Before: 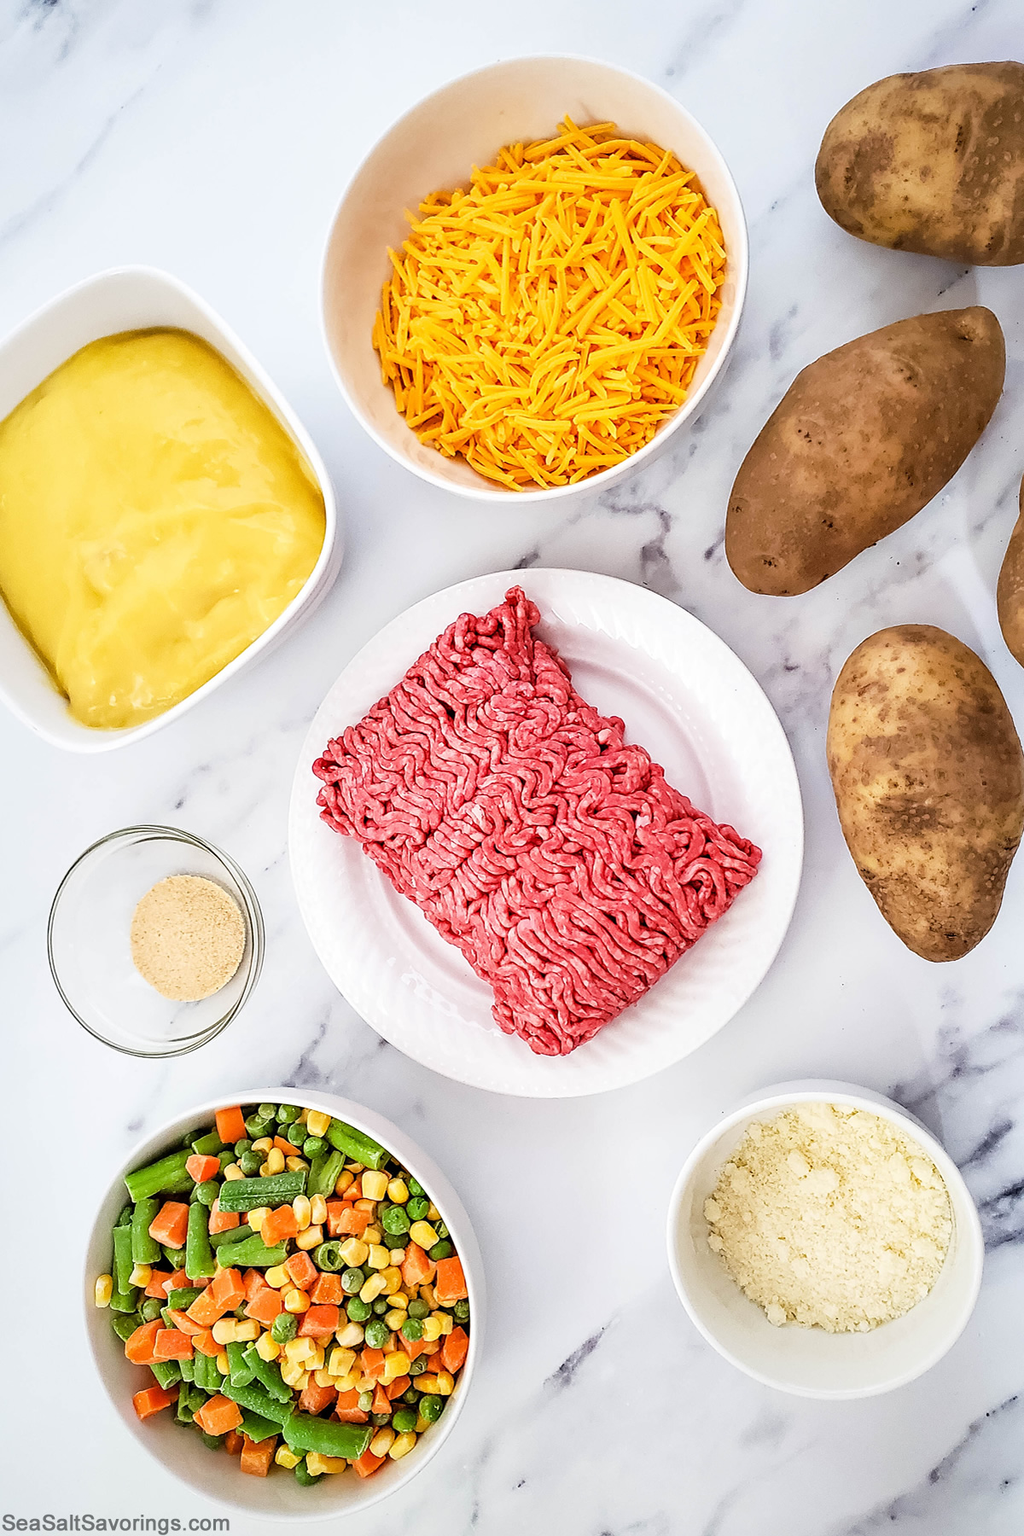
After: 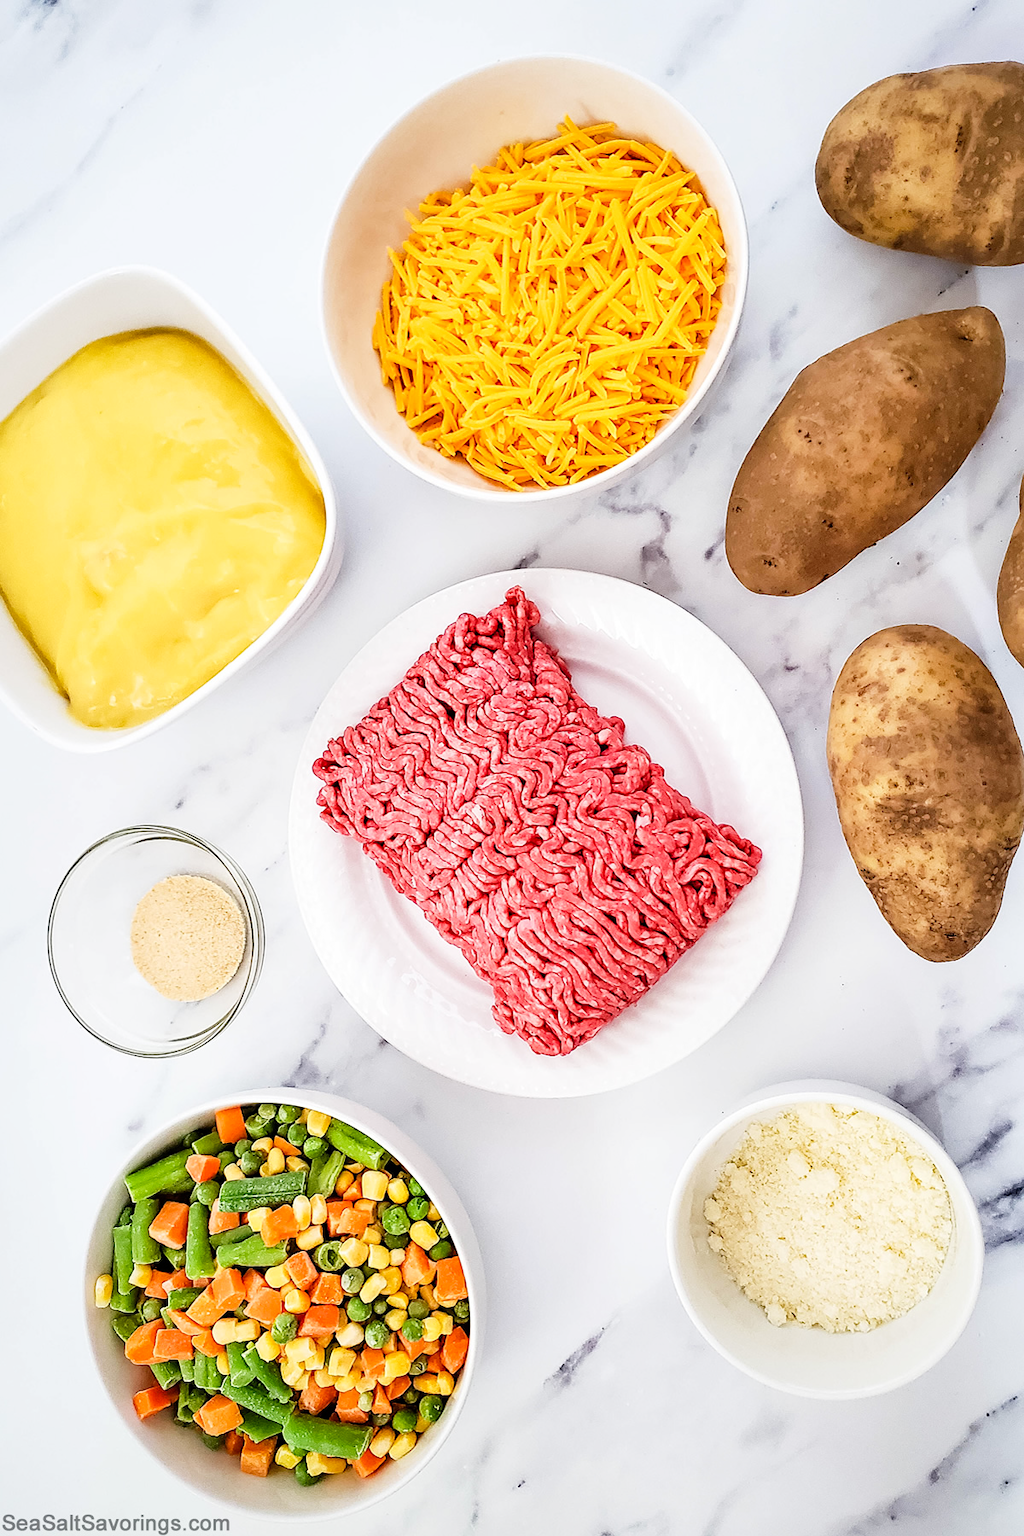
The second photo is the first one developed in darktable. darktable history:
tone curve: curves: ch0 [(0, 0) (0.004, 0.002) (0.02, 0.013) (0.218, 0.218) (0.664, 0.718) (0.832, 0.873) (1, 1)], preserve colors none
